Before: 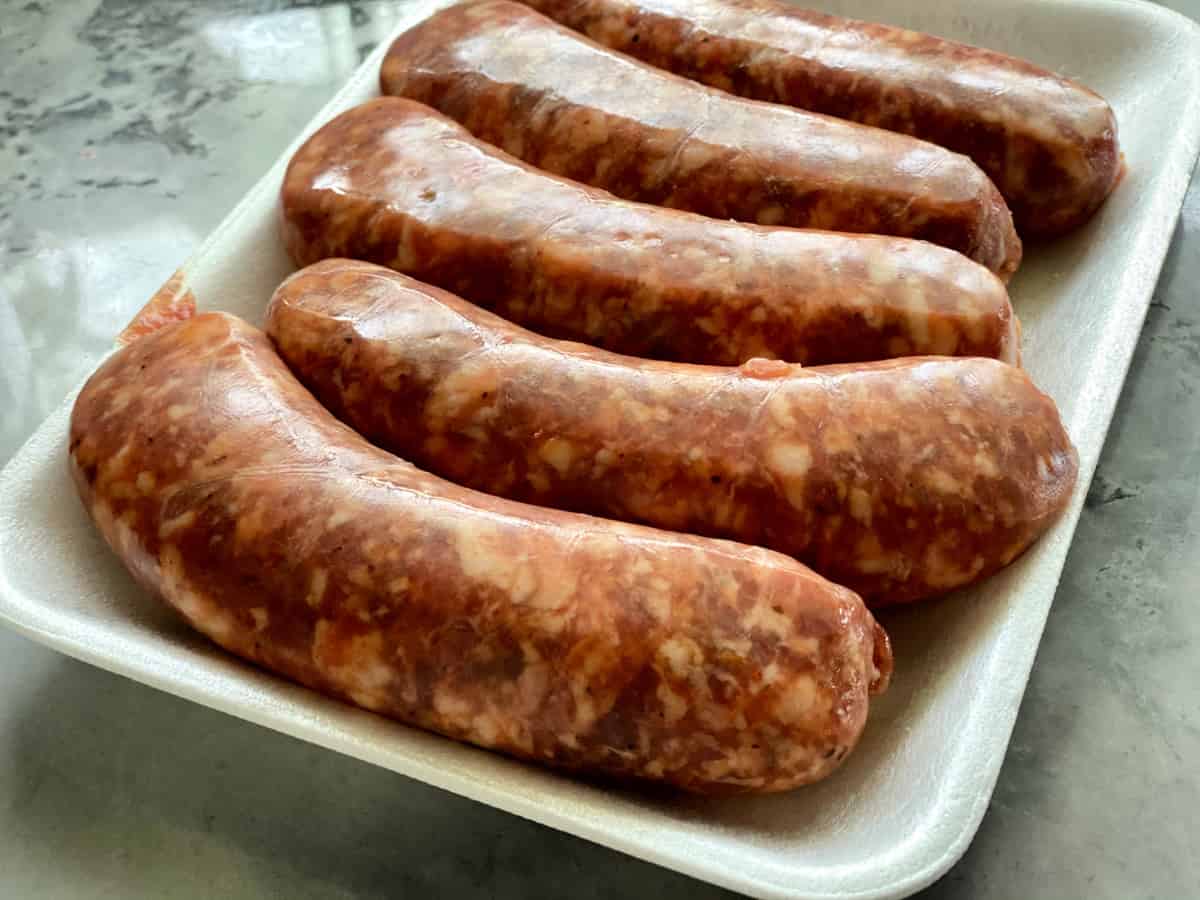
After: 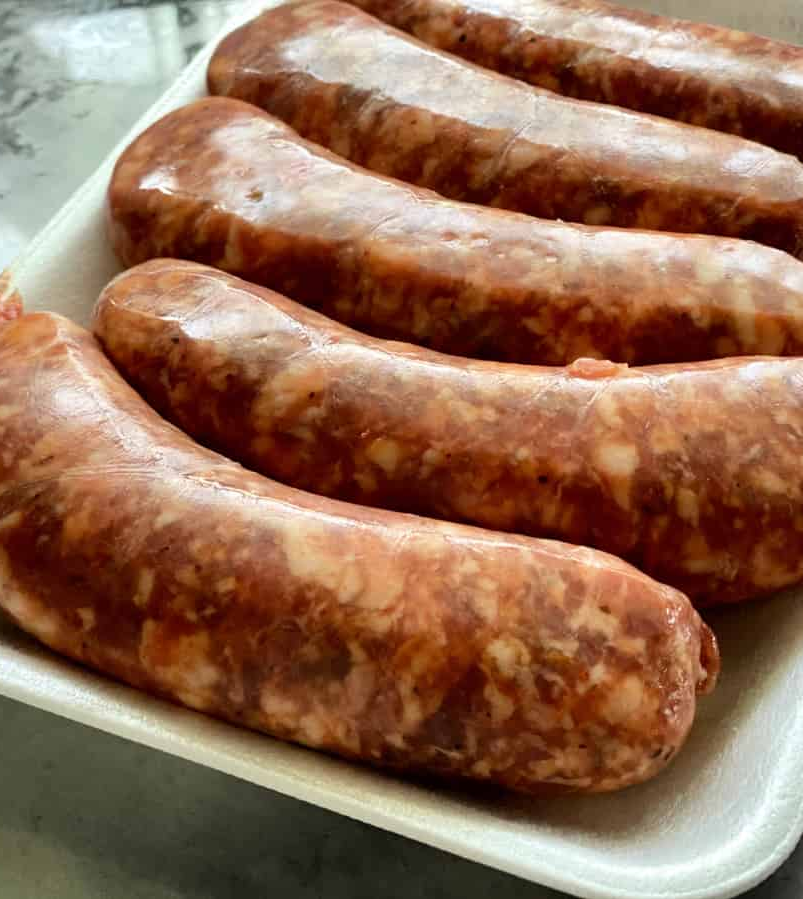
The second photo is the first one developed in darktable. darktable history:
crop and rotate: left 14.474%, right 18.602%
